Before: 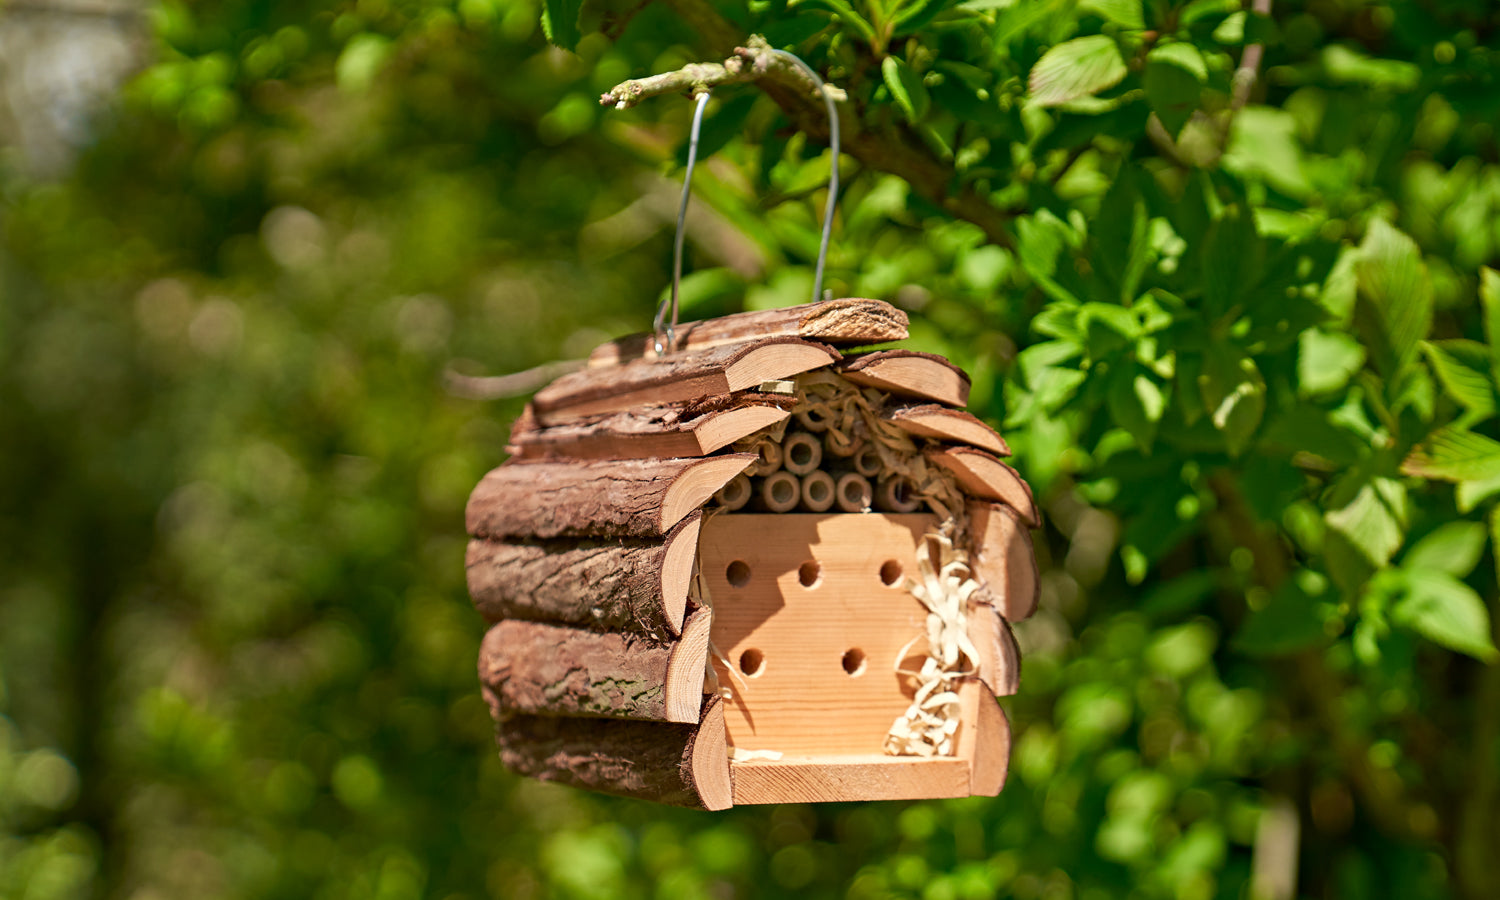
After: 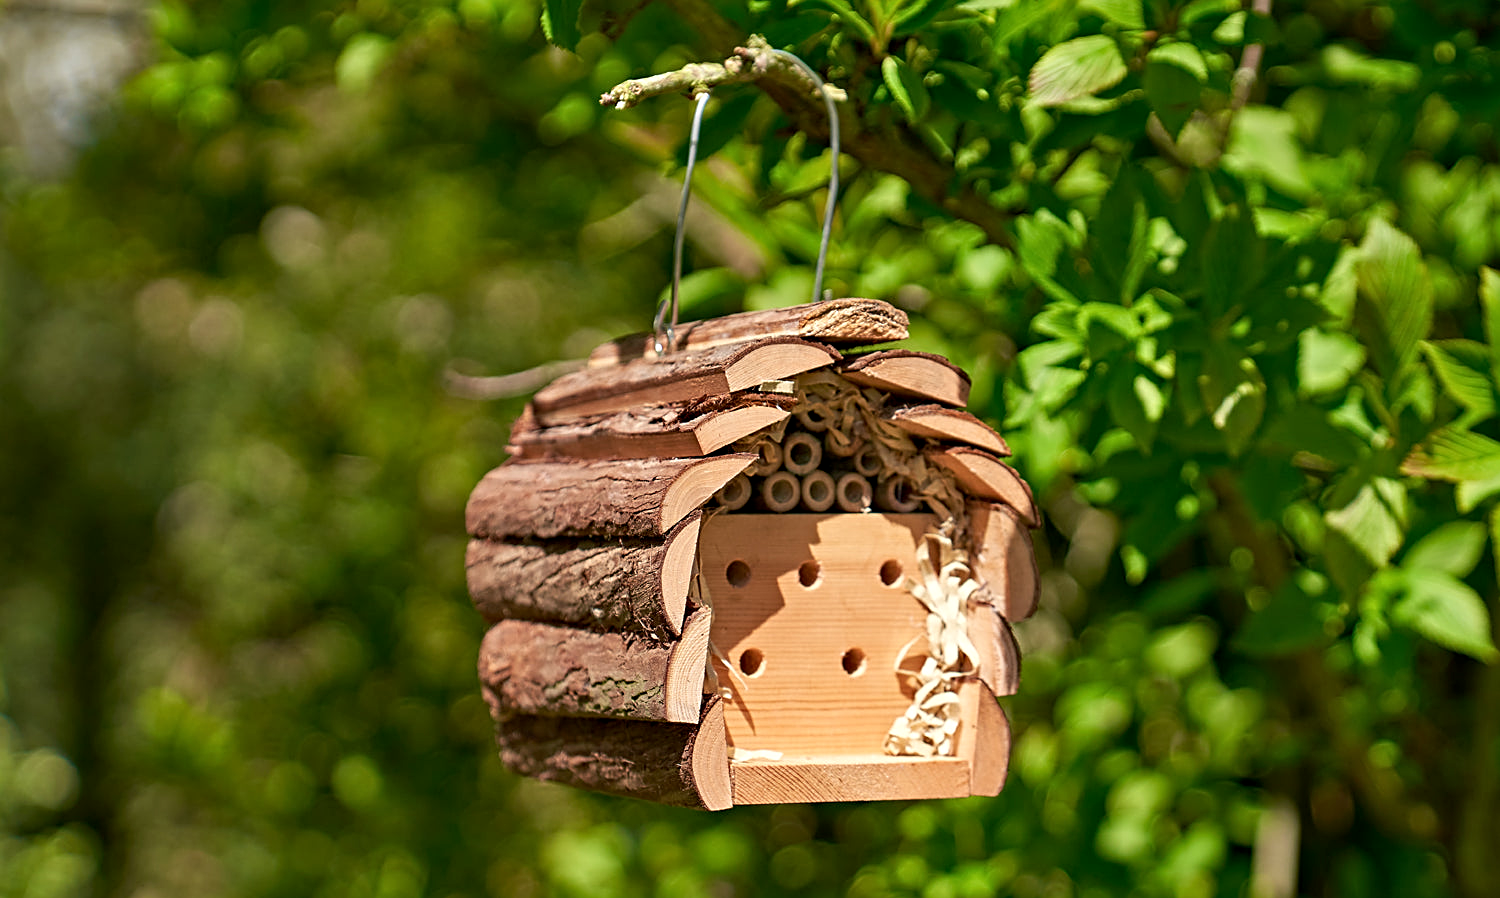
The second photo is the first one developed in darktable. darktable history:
sharpen: on, module defaults
crop: top 0.05%, bottom 0.098%
contrast equalizer: octaves 7, y [[0.6 ×6], [0.55 ×6], [0 ×6], [0 ×6], [0 ×6]], mix 0.15
